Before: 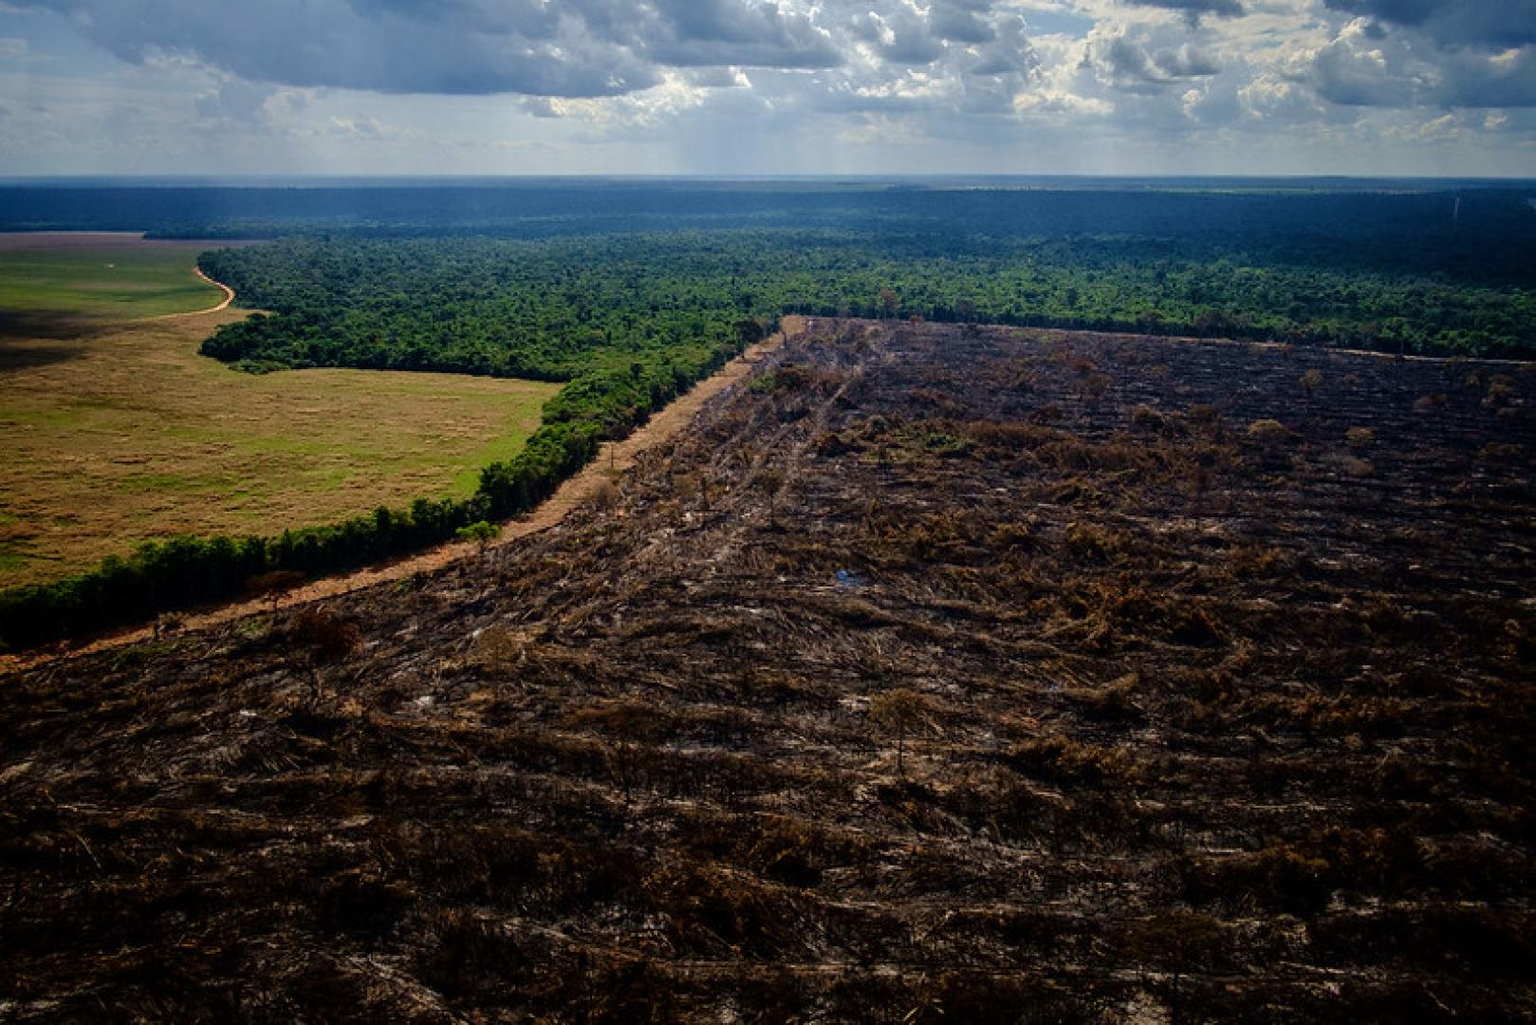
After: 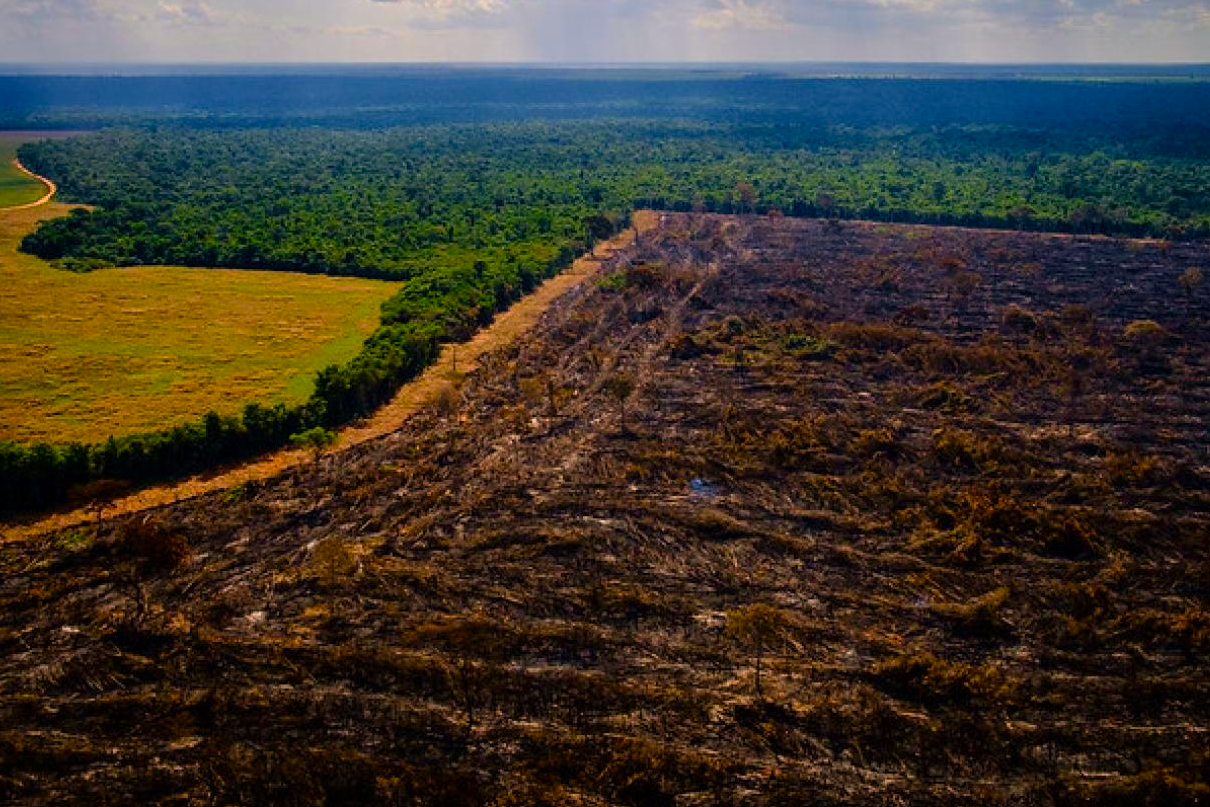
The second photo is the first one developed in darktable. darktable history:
color correction: highlights a* 11.96, highlights b* 11.58
color balance rgb: linear chroma grading › global chroma 15%, perceptual saturation grading › global saturation 30%
crop and rotate: left 11.831%, top 11.346%, right 13.429%, bottom 13.899%
